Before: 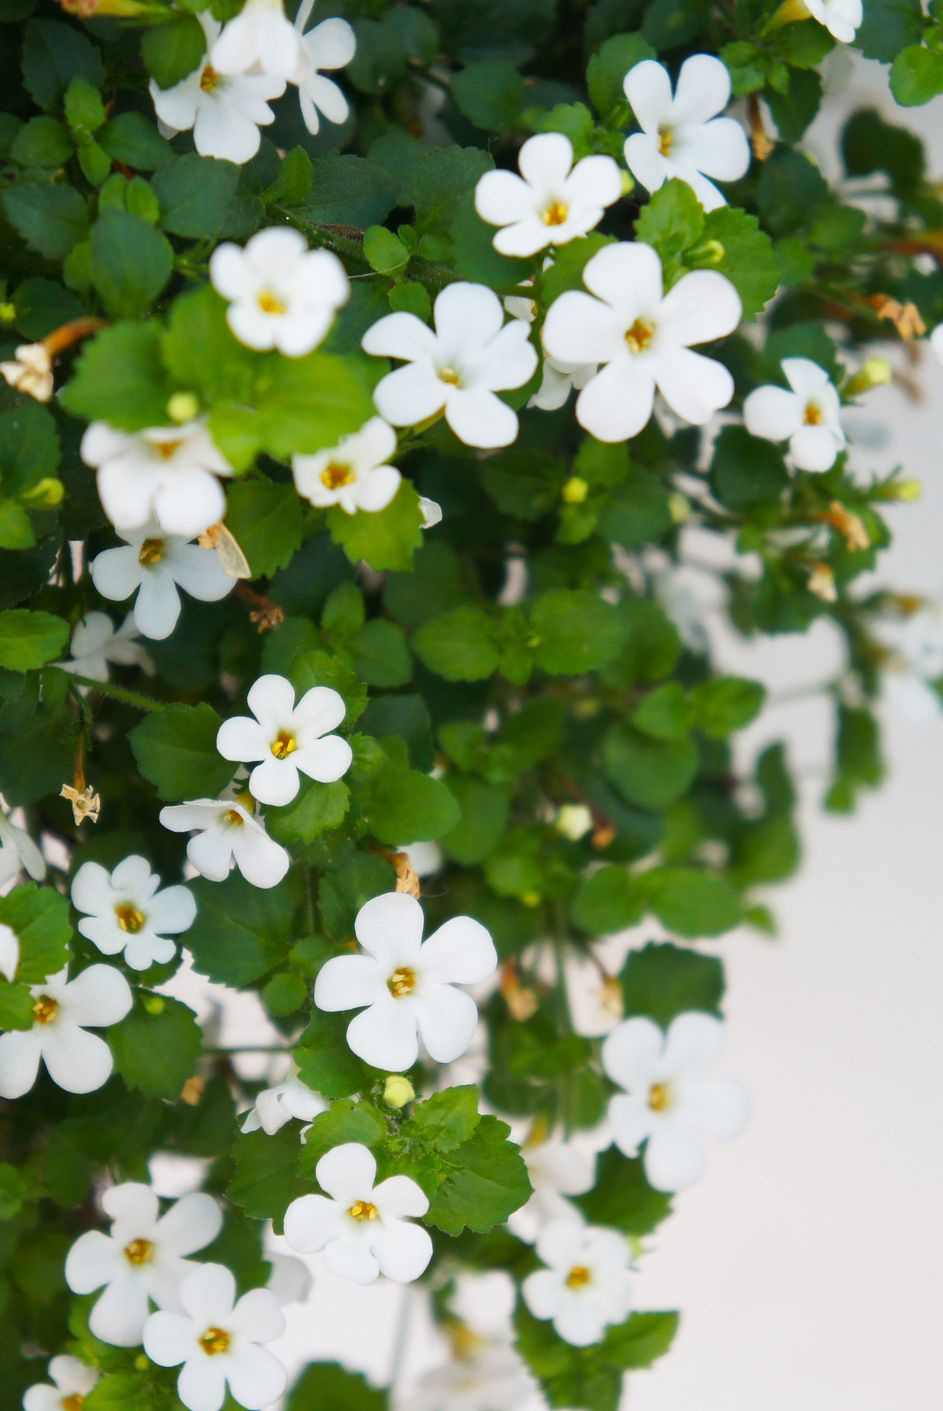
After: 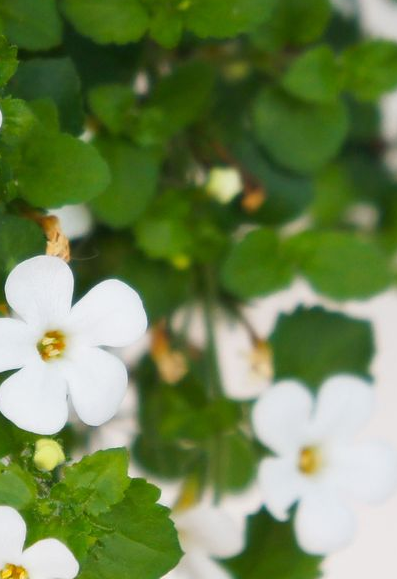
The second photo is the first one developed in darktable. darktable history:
crop: left 37.221%, top 45.169%, right 20.63%, bottom 13.777%
